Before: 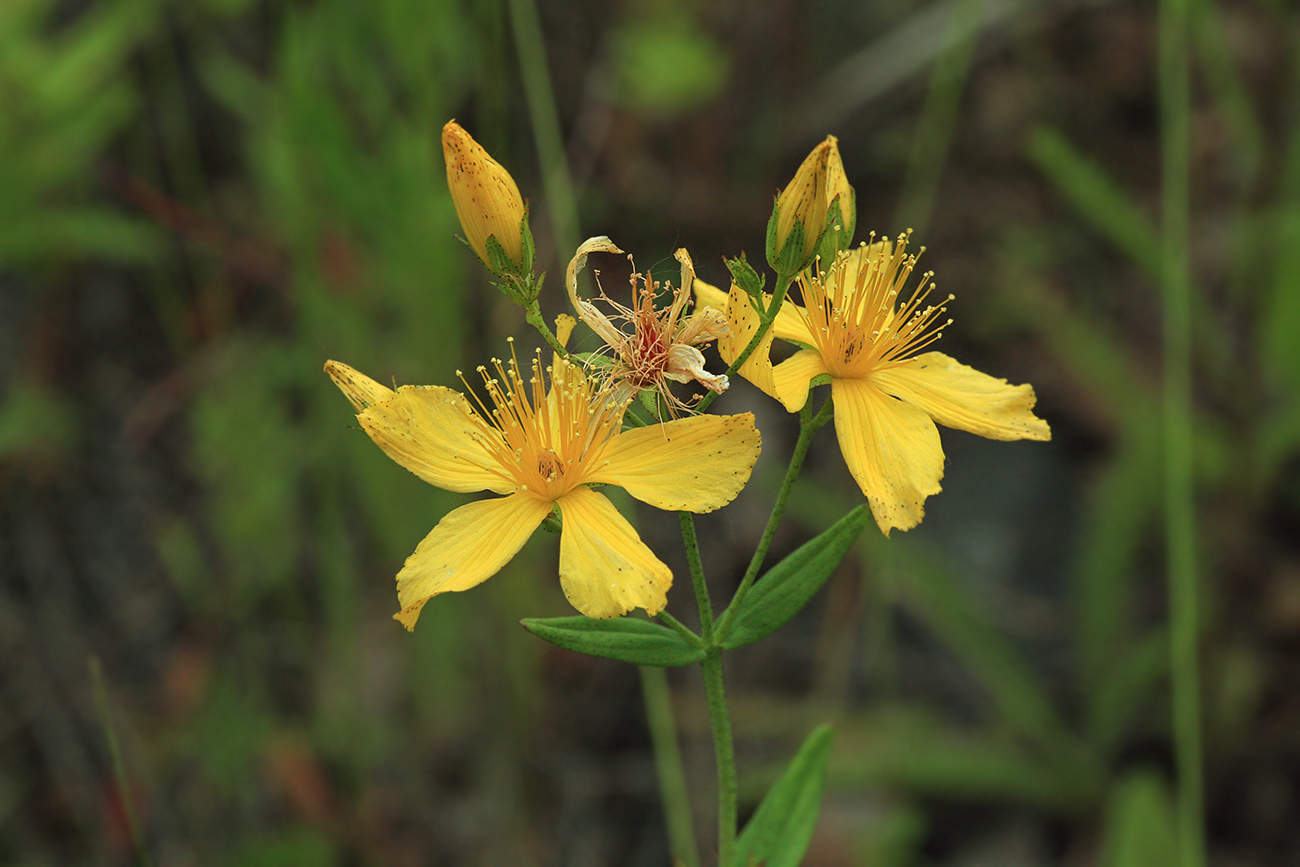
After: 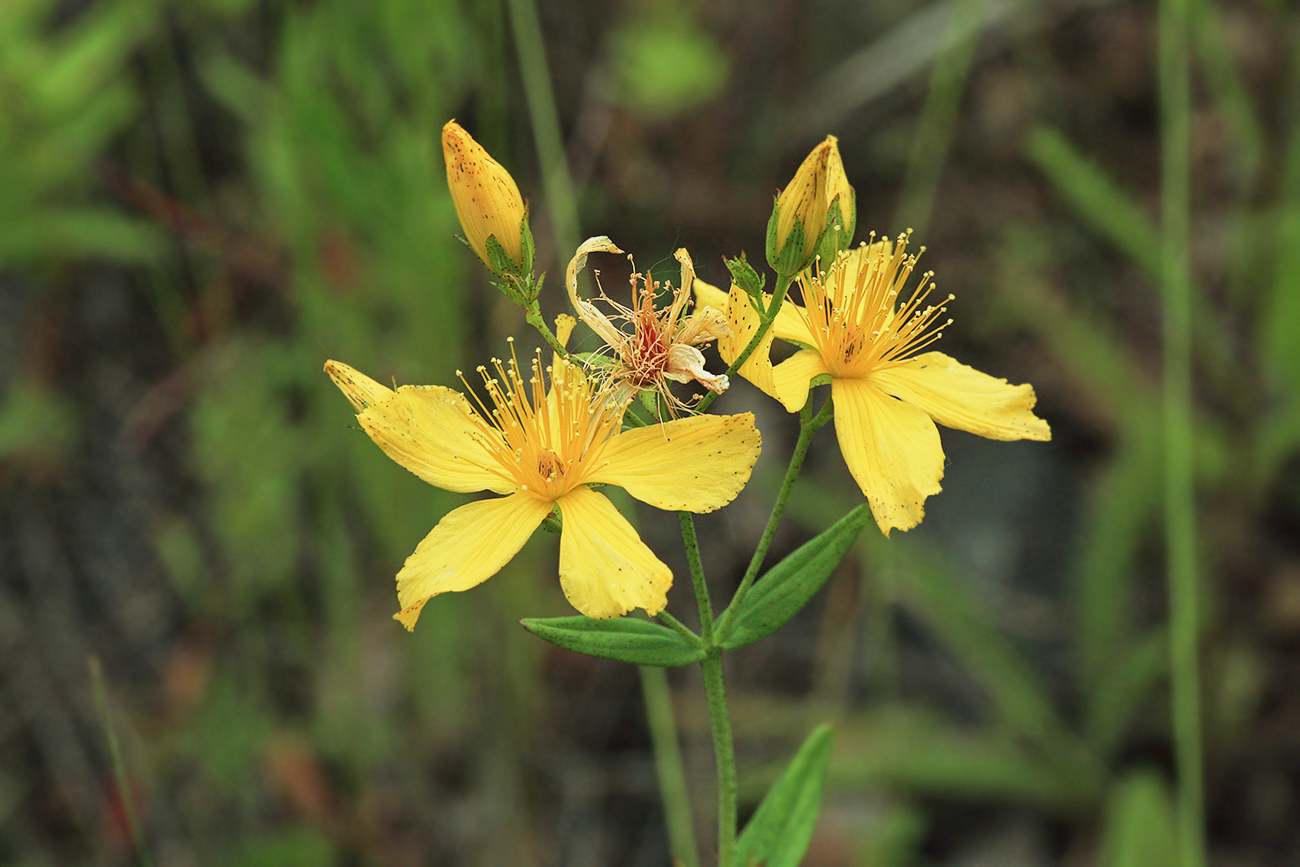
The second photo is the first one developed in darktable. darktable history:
local contrast: mode bilateral grid, contrast 20, coarseness 50, detail 120%, midtone range 0.2
base curve: curves: ch0 [(0, 0) (0.088, 0.125) (0.176, 0.251) (0.354, 0.501) (0.613, 0.749) (1, 0.877)], preserve colors none
